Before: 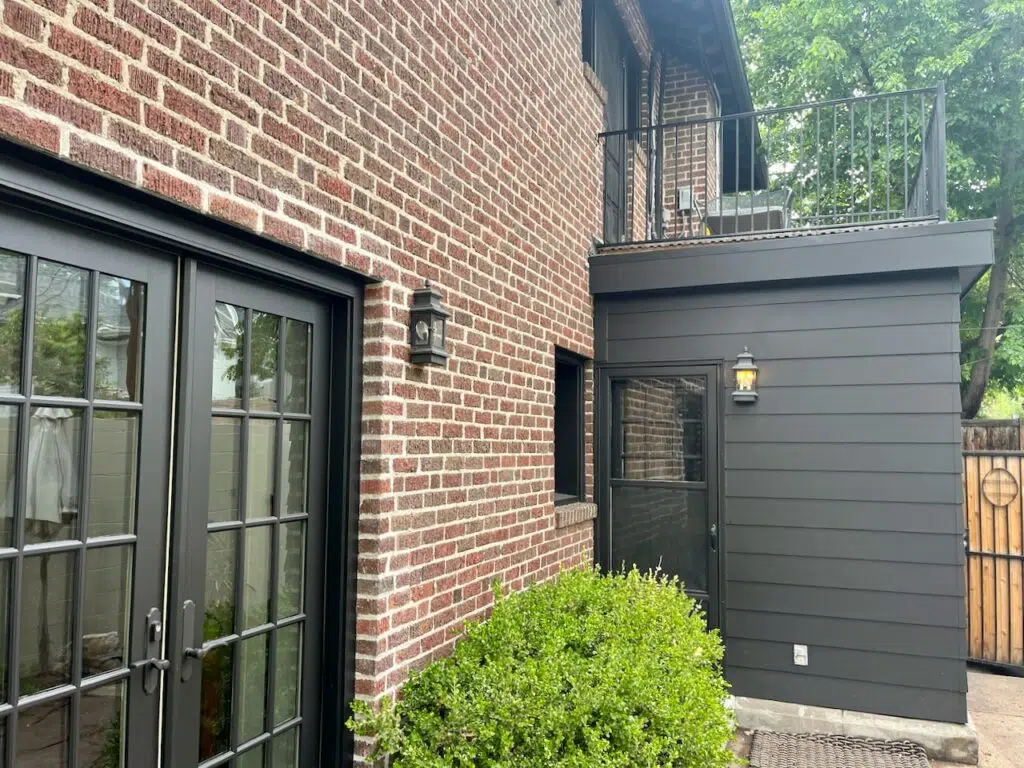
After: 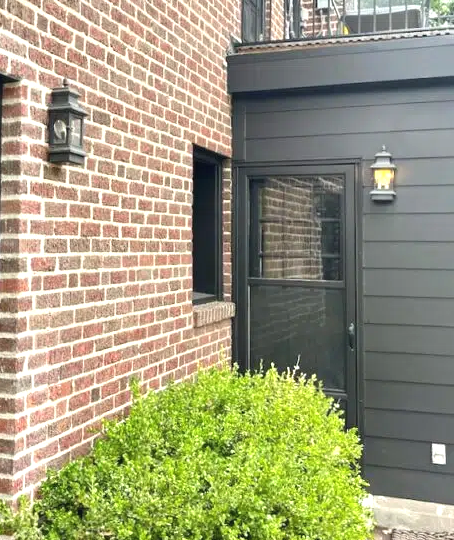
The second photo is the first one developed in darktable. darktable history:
crop: left 35.432%, top 26.233%, right 20.145%, bottom 3.432%
exposure: black level correction -0.002, exposure 0.54 EV, compensate highlight preservation false
